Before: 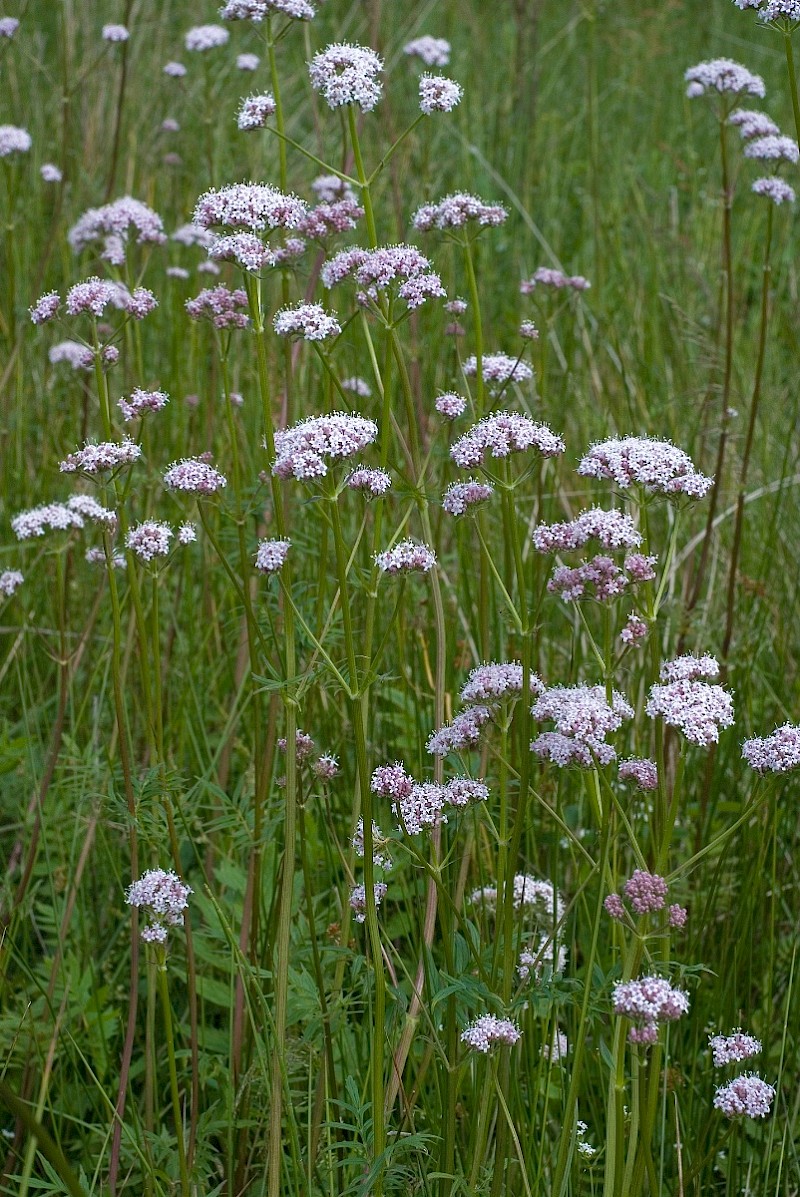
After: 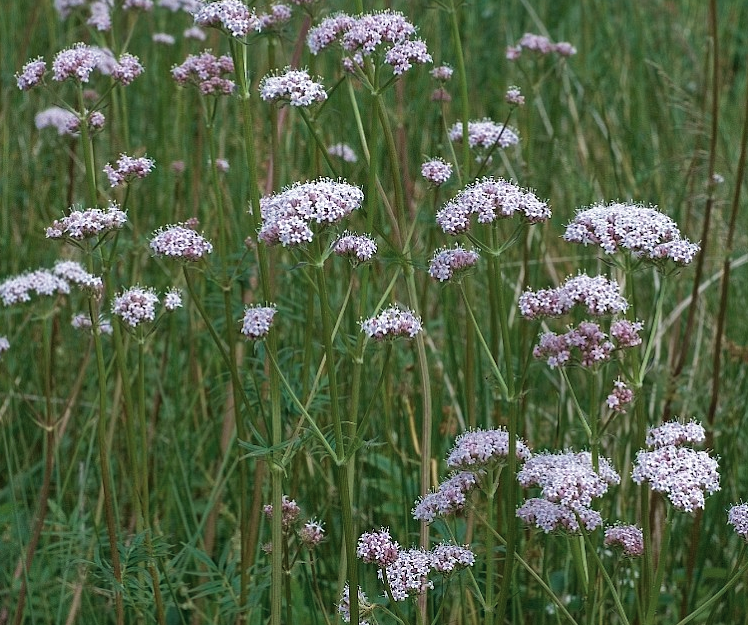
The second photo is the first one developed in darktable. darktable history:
color zones: curves: ch0 [(0, 0.5) (0.125, 0.4) (0.25, 0.5) (0.375, 0.4) (0.5, 0.4) (0.625, 0.35) (0.75, 0.35) (0.875, 0.5)]; ch1 [(0, 0.35) (0.125, 0.45) (0.25, 0.35) (0.375, 0.35) (0.5, 0.35) (0.625, 0.35) (0.75, 0.45) (0.875, 0.35)]; ch2 [(0, 0.6) (0.125, 0.5) (0.25, 0.5) (0.375, 0.6) (0.5, 0.6) (0.625, 0.5) (0.75, 0.5) (0.875, 0.5)]
velvia: on, module defaults
tone equalizer: on, module defaults
crop: left 1.78%, top 19.602%, right 4.617%, bottom 28.113%
local contrast: mode bilateral grid, contrast 20, coarseness 50, detail 120%, midtone range 0.2
